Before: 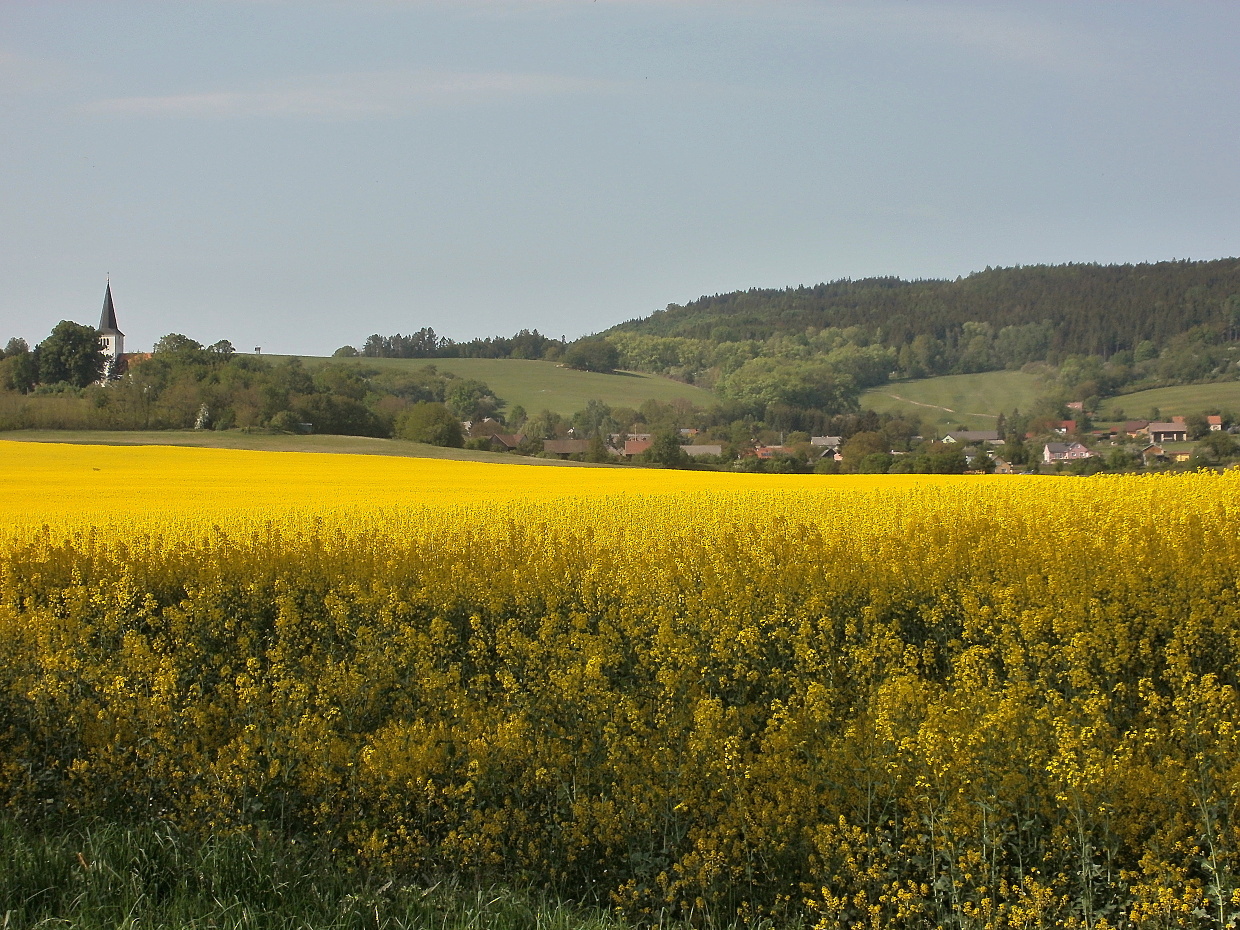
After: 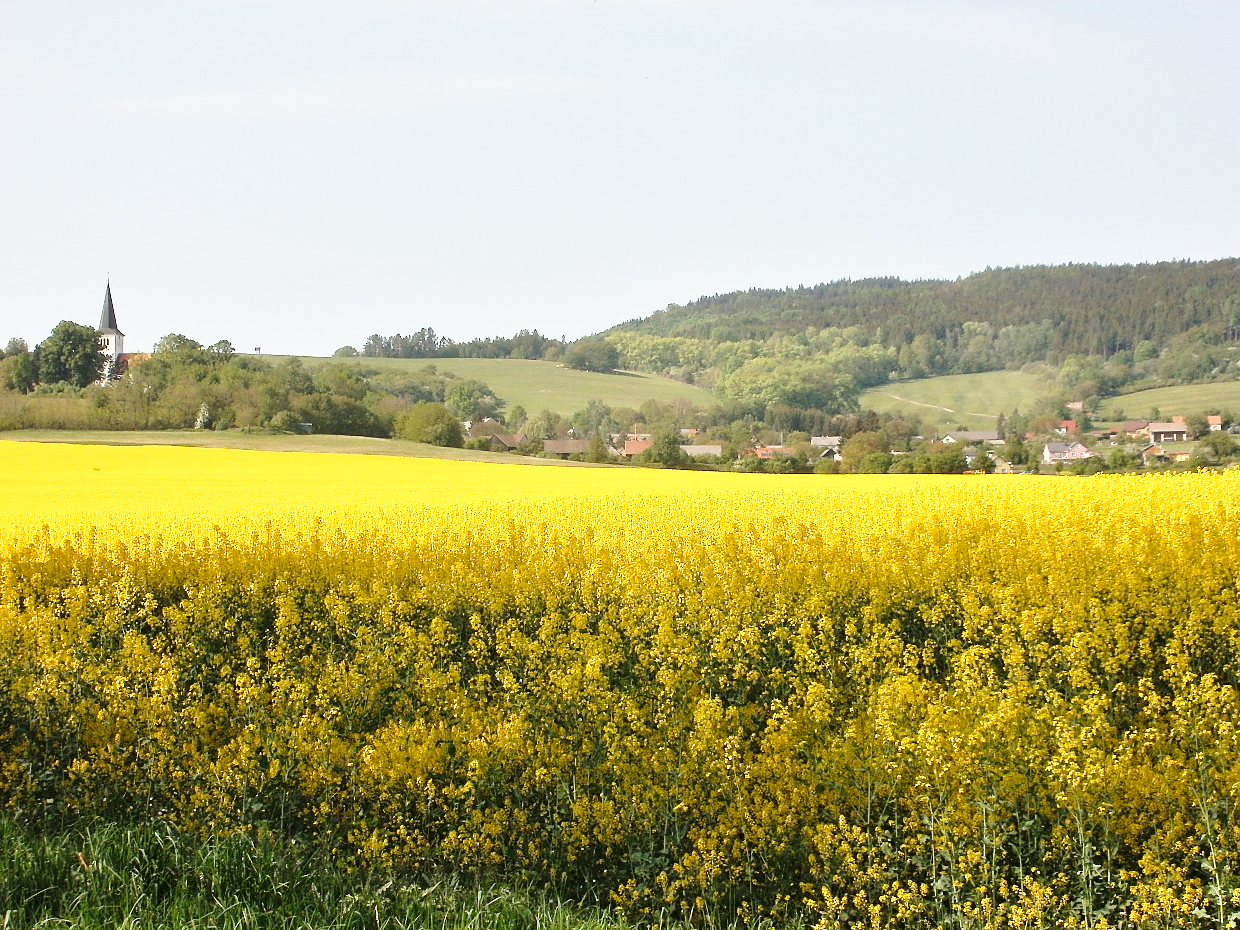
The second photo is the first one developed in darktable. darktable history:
exposure: exposure 0.496 EV, compensate highlight preservation false
base curve: curves: ch0 [(0, 0) (0.028, 0.03) (0.121, 0.232) (0.46, 0.748) (0.859, 0.968) (1, 1)], preserve colors none
